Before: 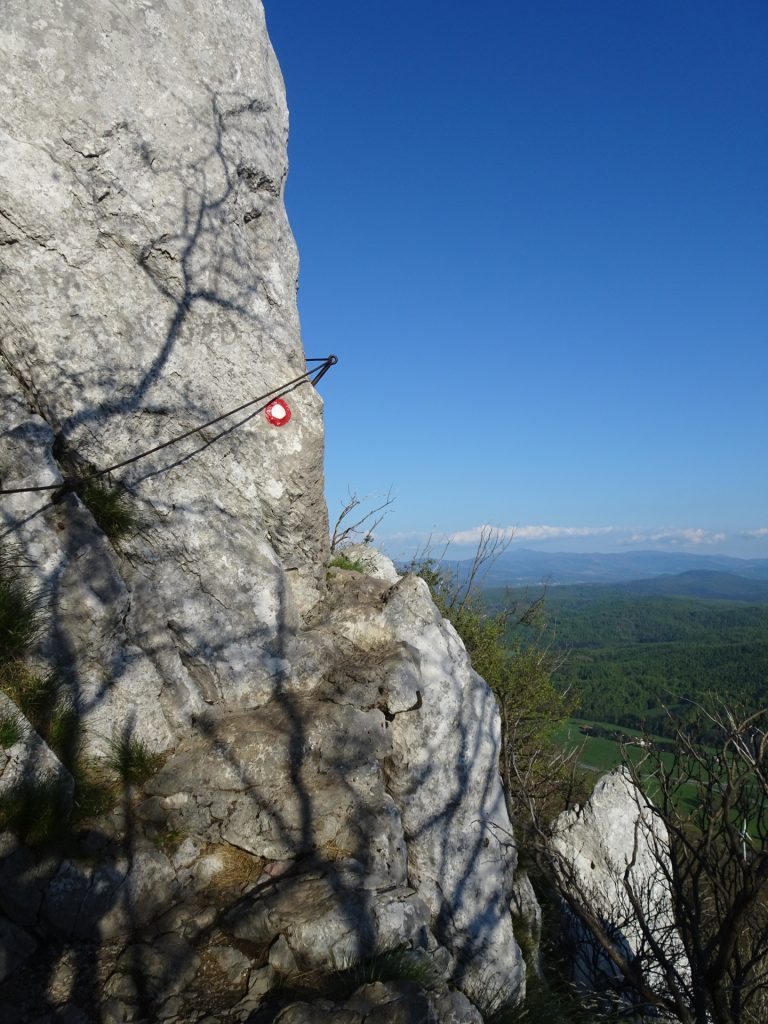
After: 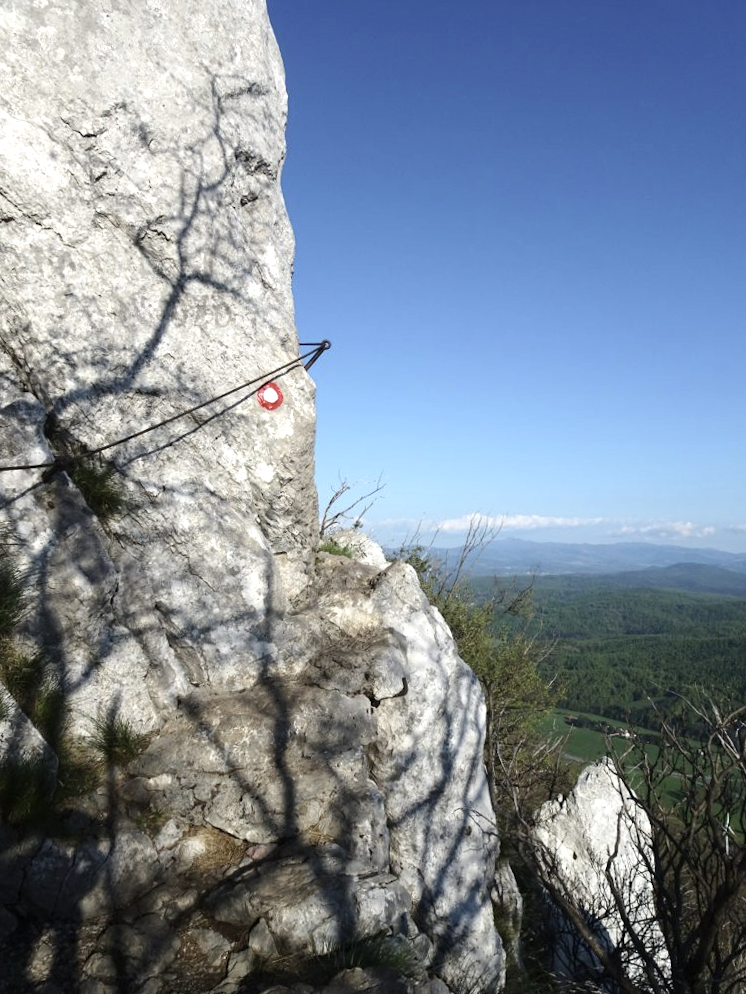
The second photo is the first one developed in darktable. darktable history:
contrast brightness saturation: contrast 0.099, saturation -0.29
exposure: exposure 0.643 EV, compensate highlight preservation false
crop and rotate: angle -1.27°
